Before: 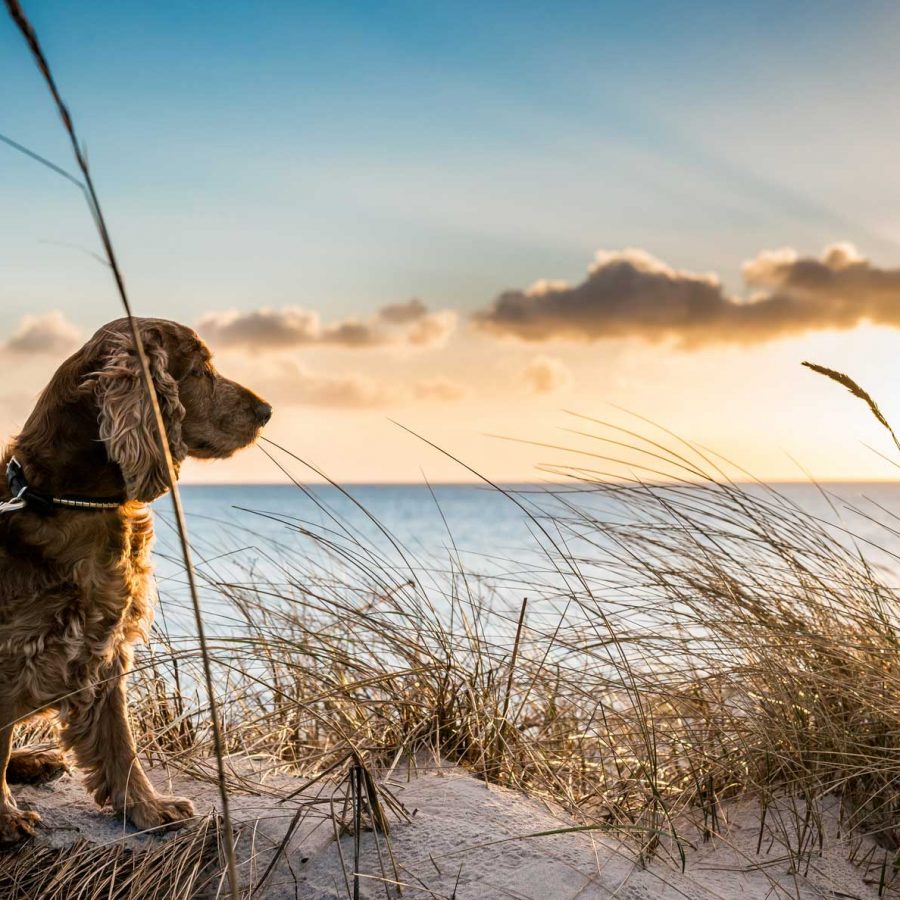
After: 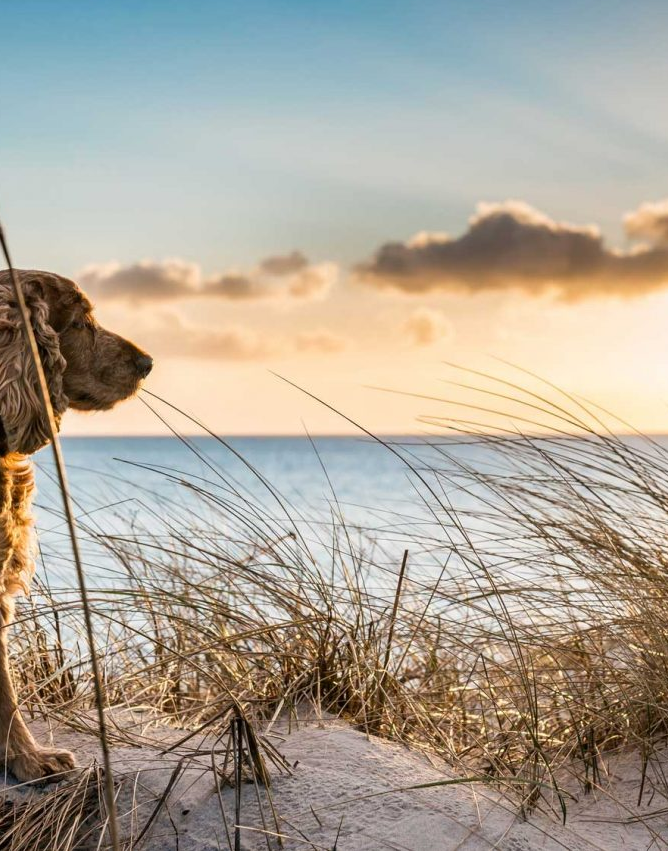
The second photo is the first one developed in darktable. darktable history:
crop and rotate: left 13.224%, top 5.35%, right 12.521%
